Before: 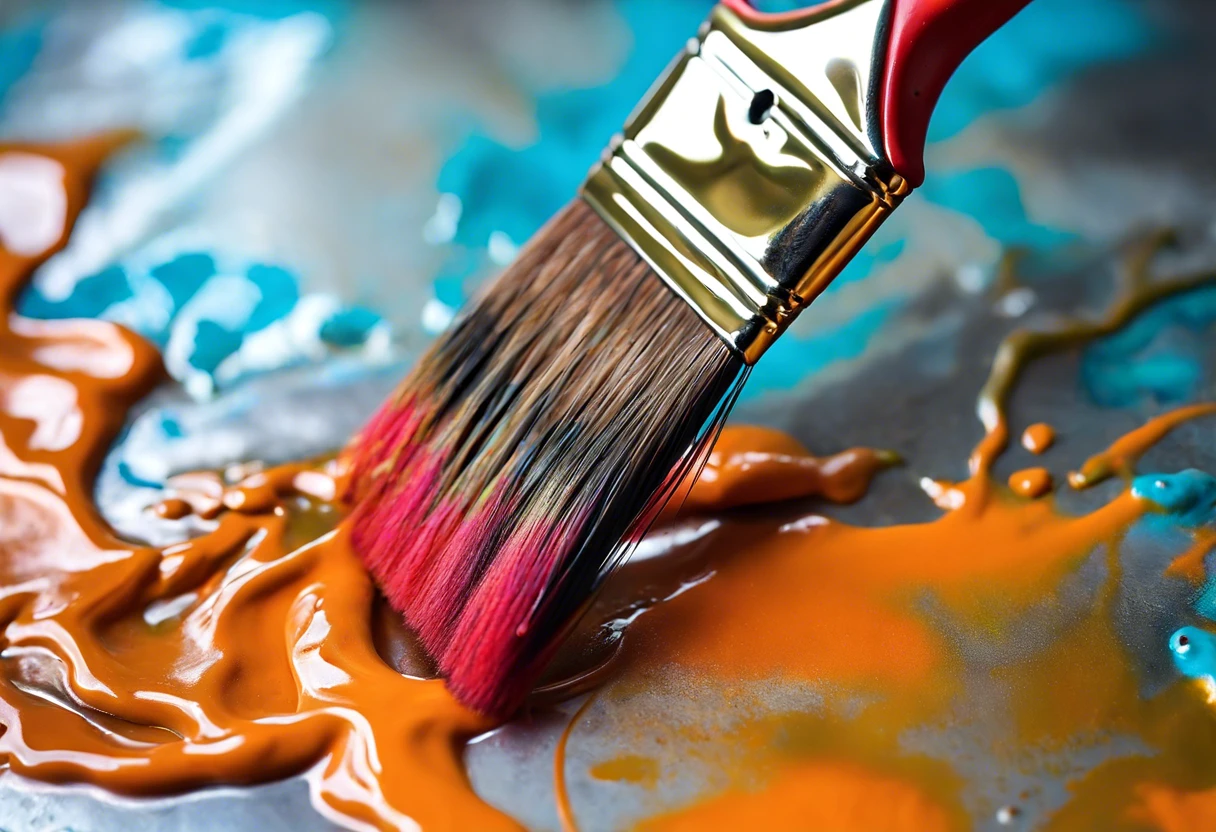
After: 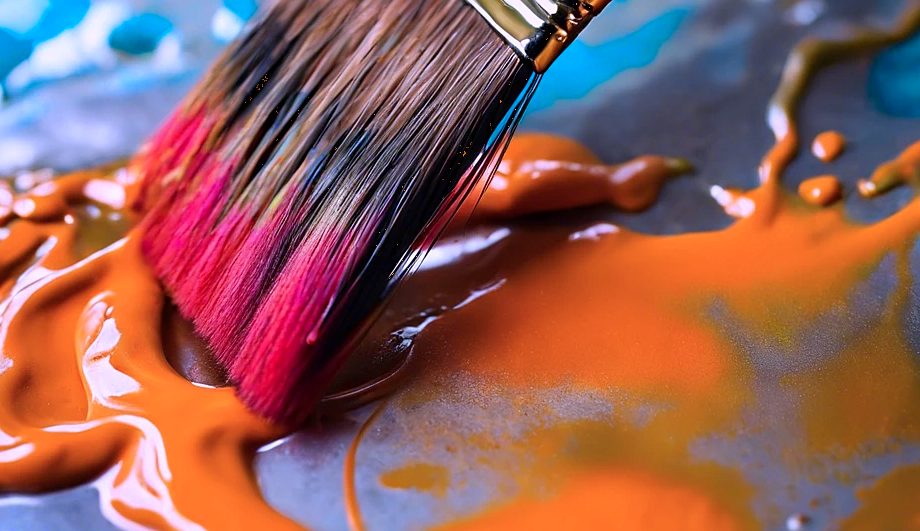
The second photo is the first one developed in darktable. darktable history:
sharpen: radius 1.272, amount 0.305, threshold 0
crop and rotate: left 17.299%, top 35.115%, right 7.015%, bottom 1.024%
tone equalizer: on, module defaults
white balance: red 1.05, blue 1.072
color calibration: output R [0.999, 0.026, -0.11, 0], output G [-0.019, 1.037, -0.099, 0], output B [0.022, -0.023, 0.902, 0], illuminant custom, x 0.367, y 0.392, temperature 4437.75 K, clip negative RGB from gamut false
